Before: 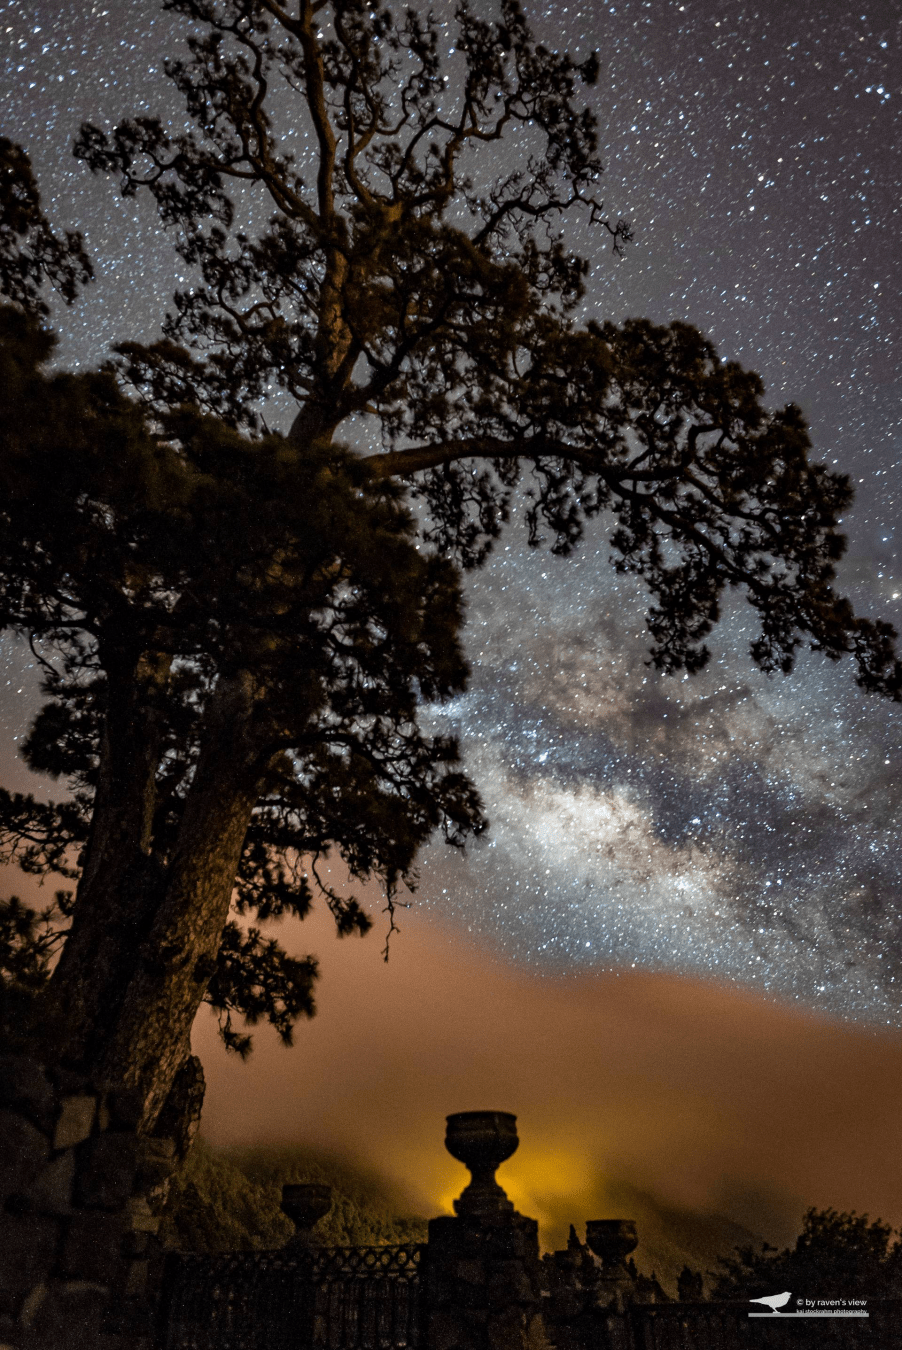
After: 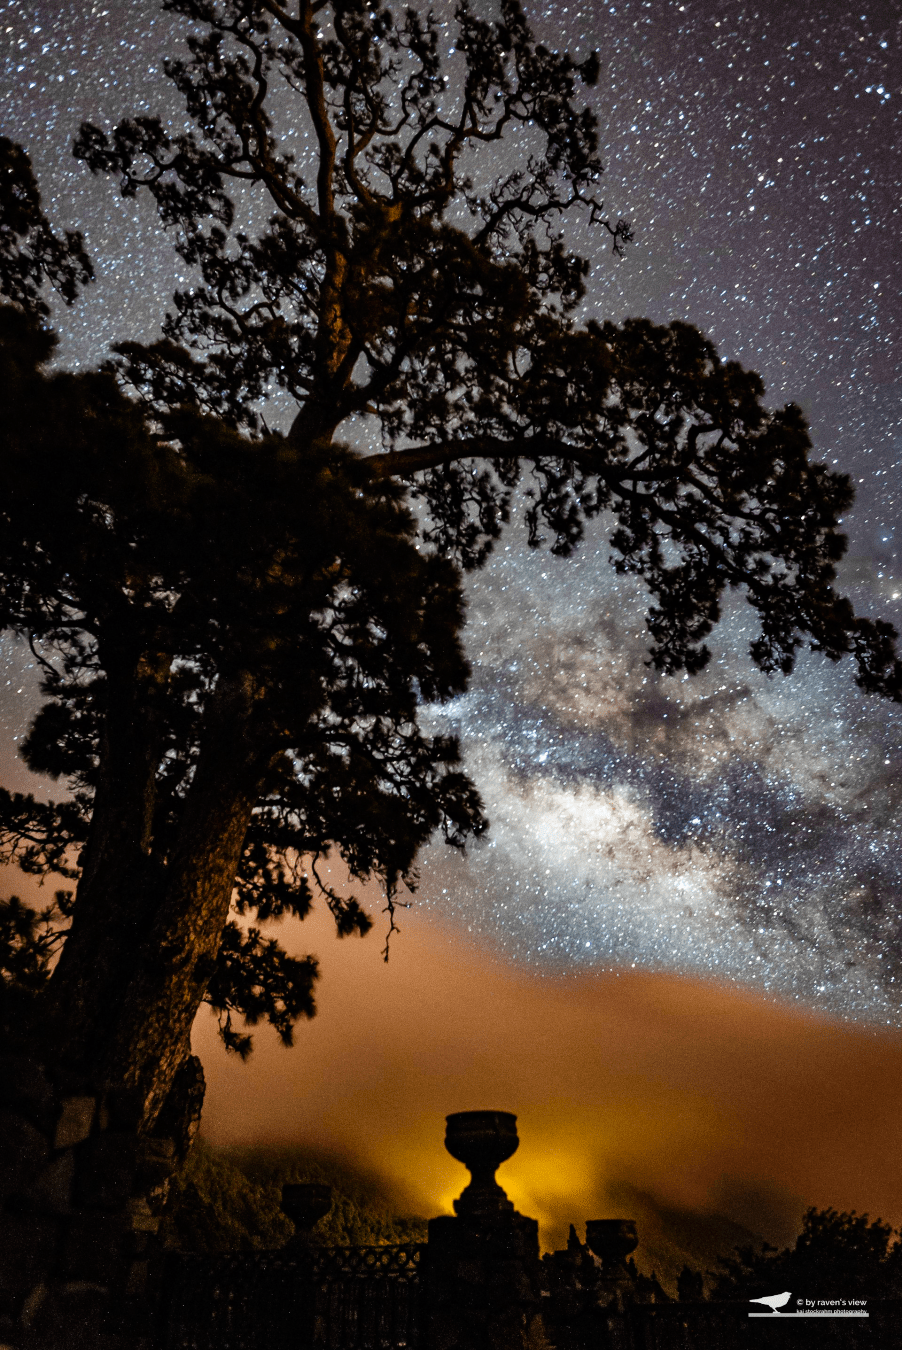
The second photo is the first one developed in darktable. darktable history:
tone curve: curves: ch0 [(0, 0) (0.003, 0.004) (0.011, 0.006) (0.025, 0.011) (0.044, 0.017) (0.069, 0.029) (0.1, 0.047) (0.136, 0.07) (0.177, 0.121) (0.224, 0.182) (0.277, 0.257) (0.335, 0.342) (0.399, 0.432) (0.468, 0.526) (0.543, 0.621) (0.623, 0.711) (0.709, 0.792) (0.801, 0.87) (0.898, 0.951) (1, 1)], preserve colors none
